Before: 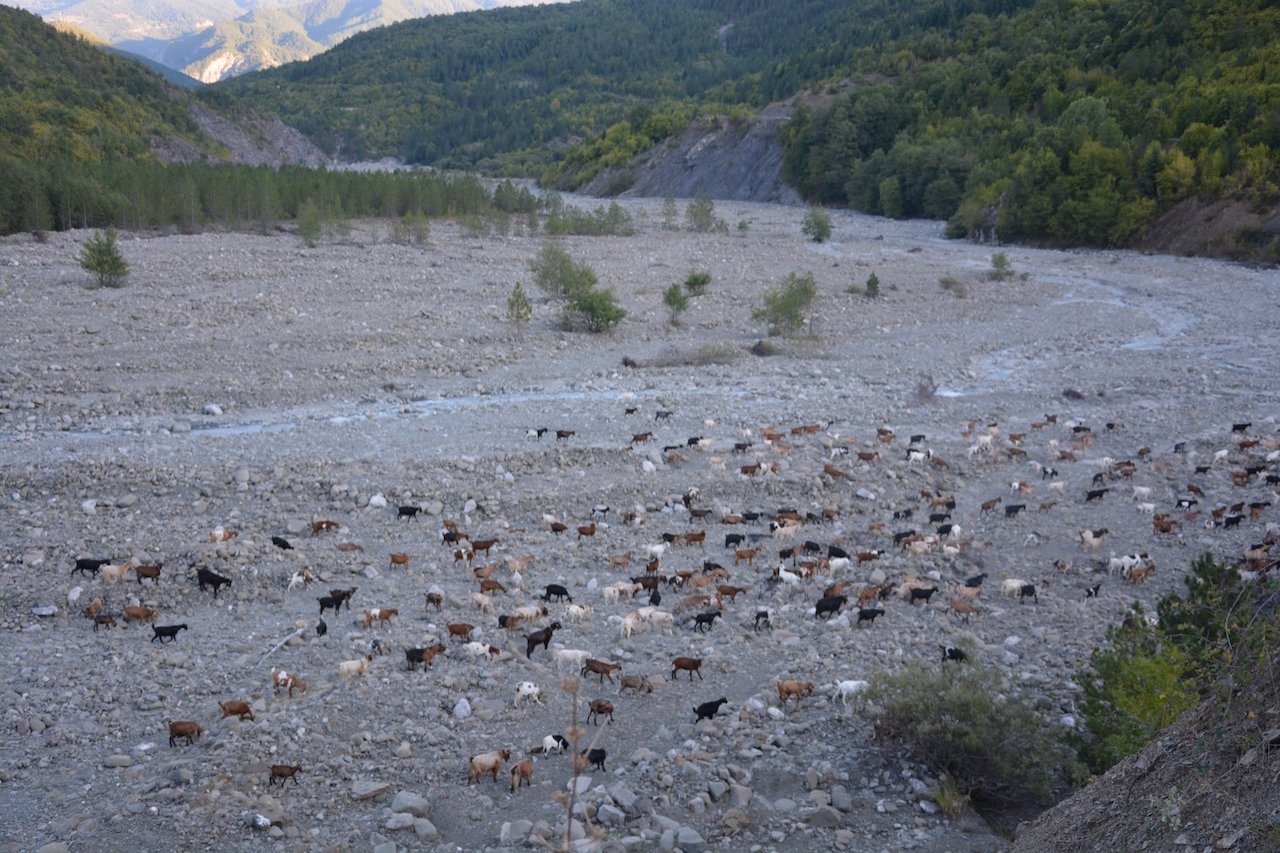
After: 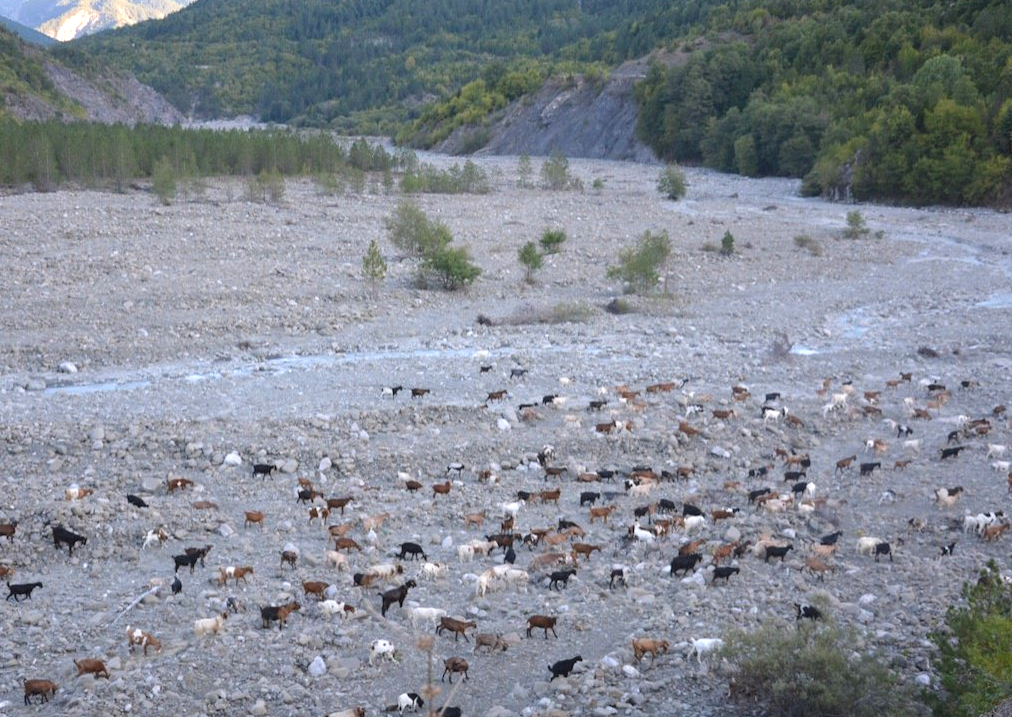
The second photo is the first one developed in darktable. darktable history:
crop: left 11.349%, top 5.032%, right 9.568%, bottom 10.645%
exposure: black level correction -0.002, exposure 0.528 EV, compensate highlight preservation false
